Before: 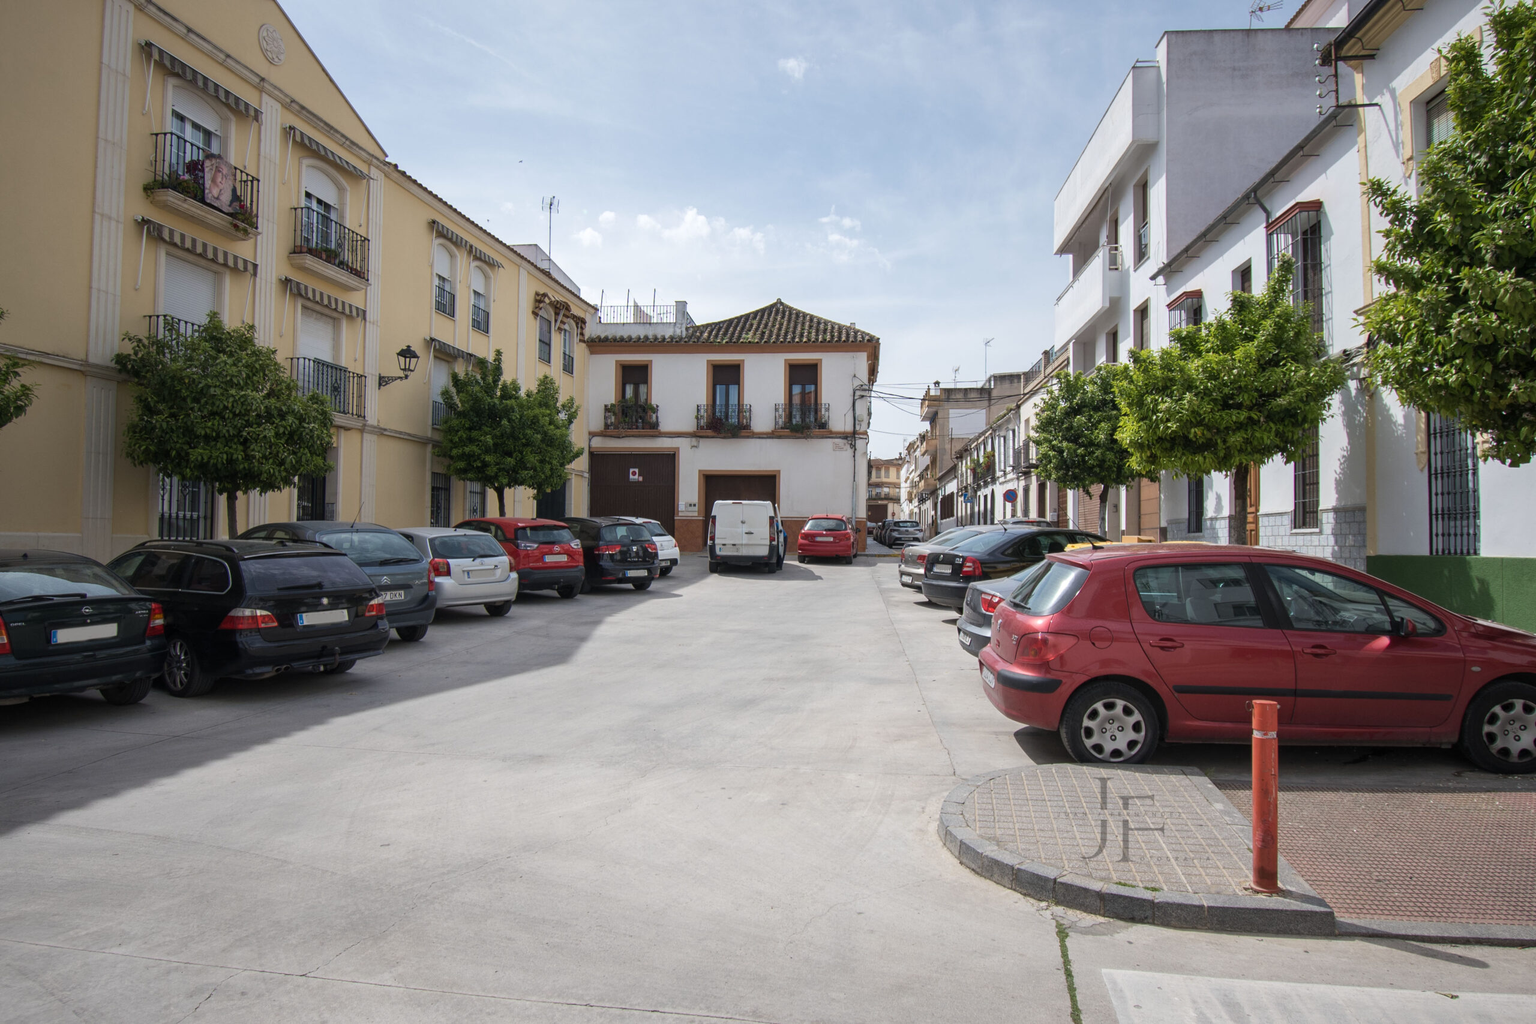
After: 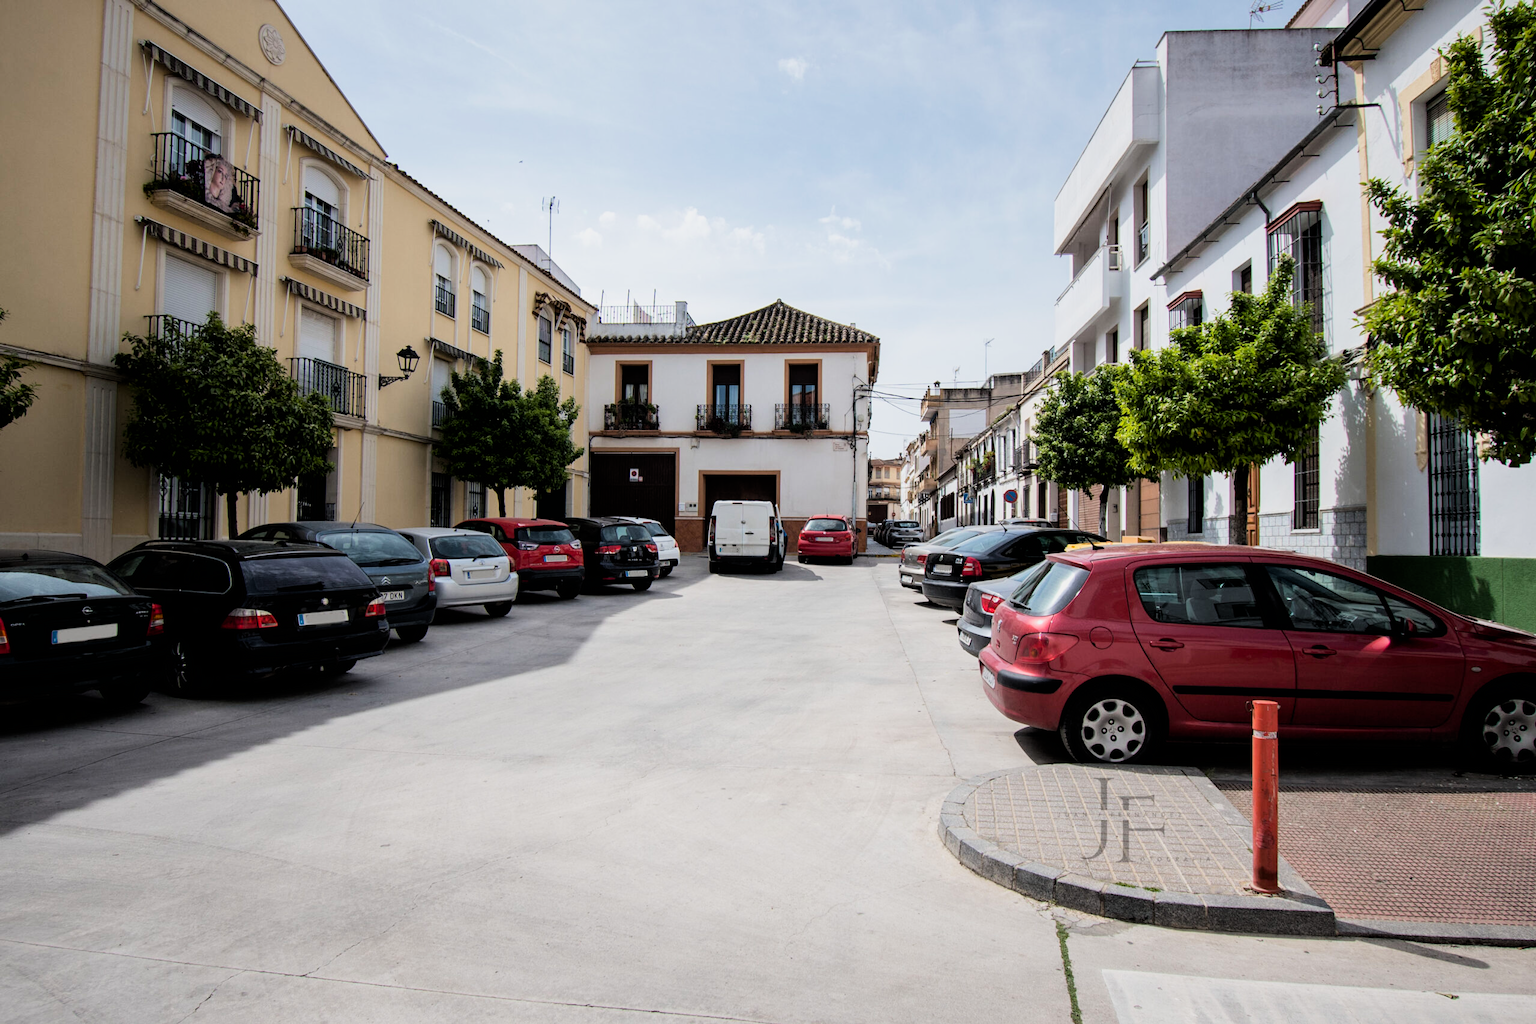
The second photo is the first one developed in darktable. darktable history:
exposure: black level correction 0.007, exposure 0.158 EV, compensate exposure bias true, compensate highlight preservation false
filmic rgb: black relative exposure -5.01 EV, white relative exposure 3.51 EV, hardness 3.19, contrast 1.388, highlights saturation mix -28.82%, iterations of high-quality reconstruction 0
